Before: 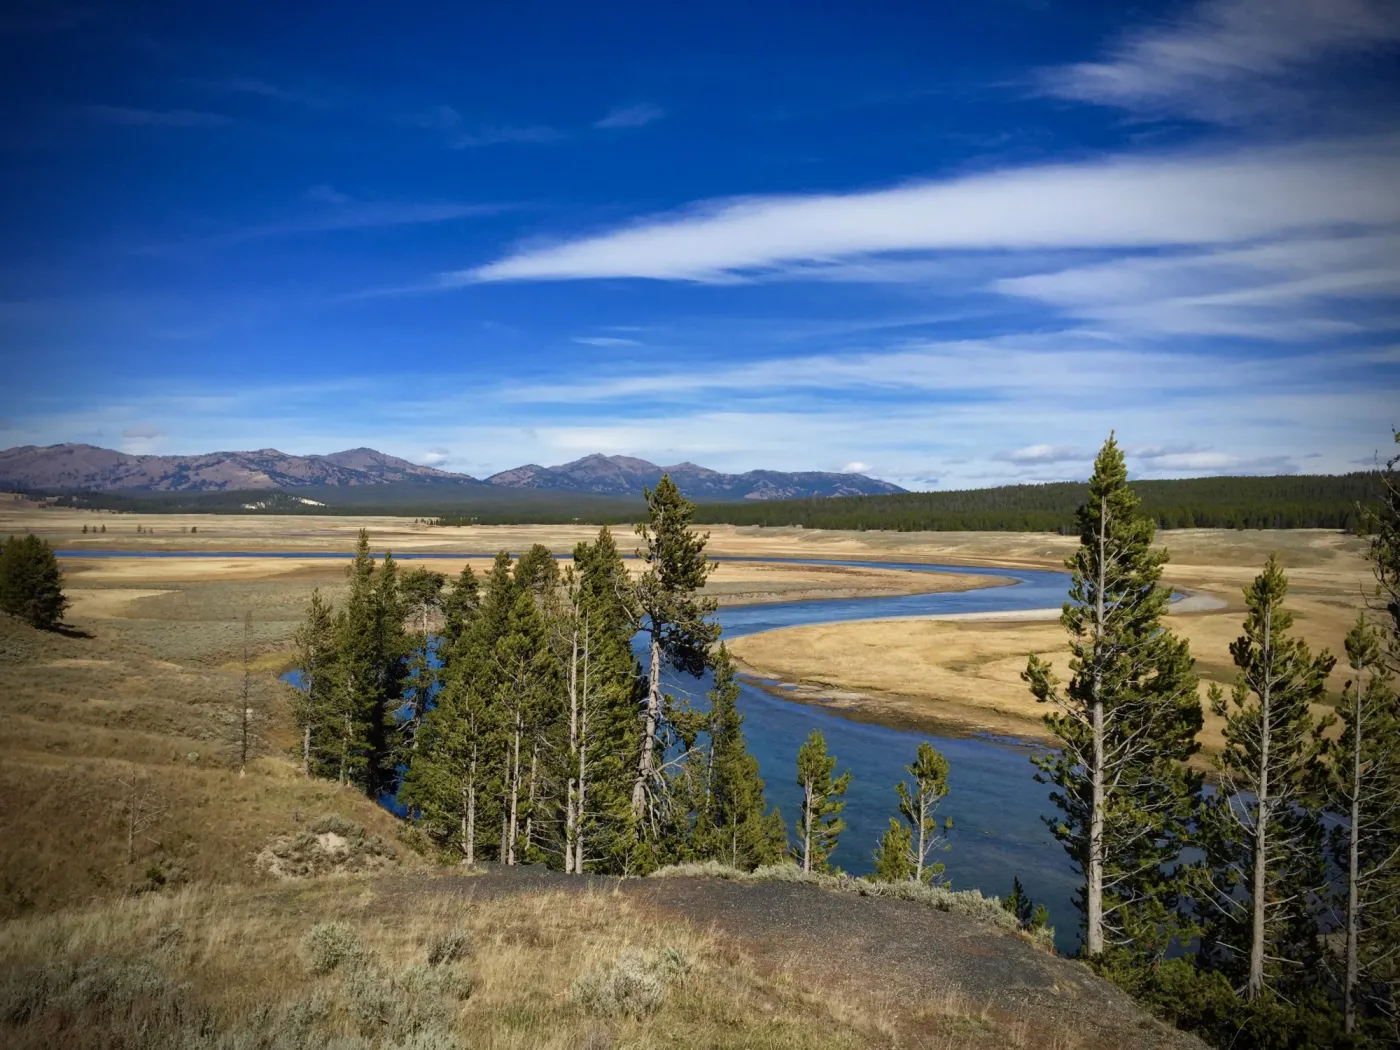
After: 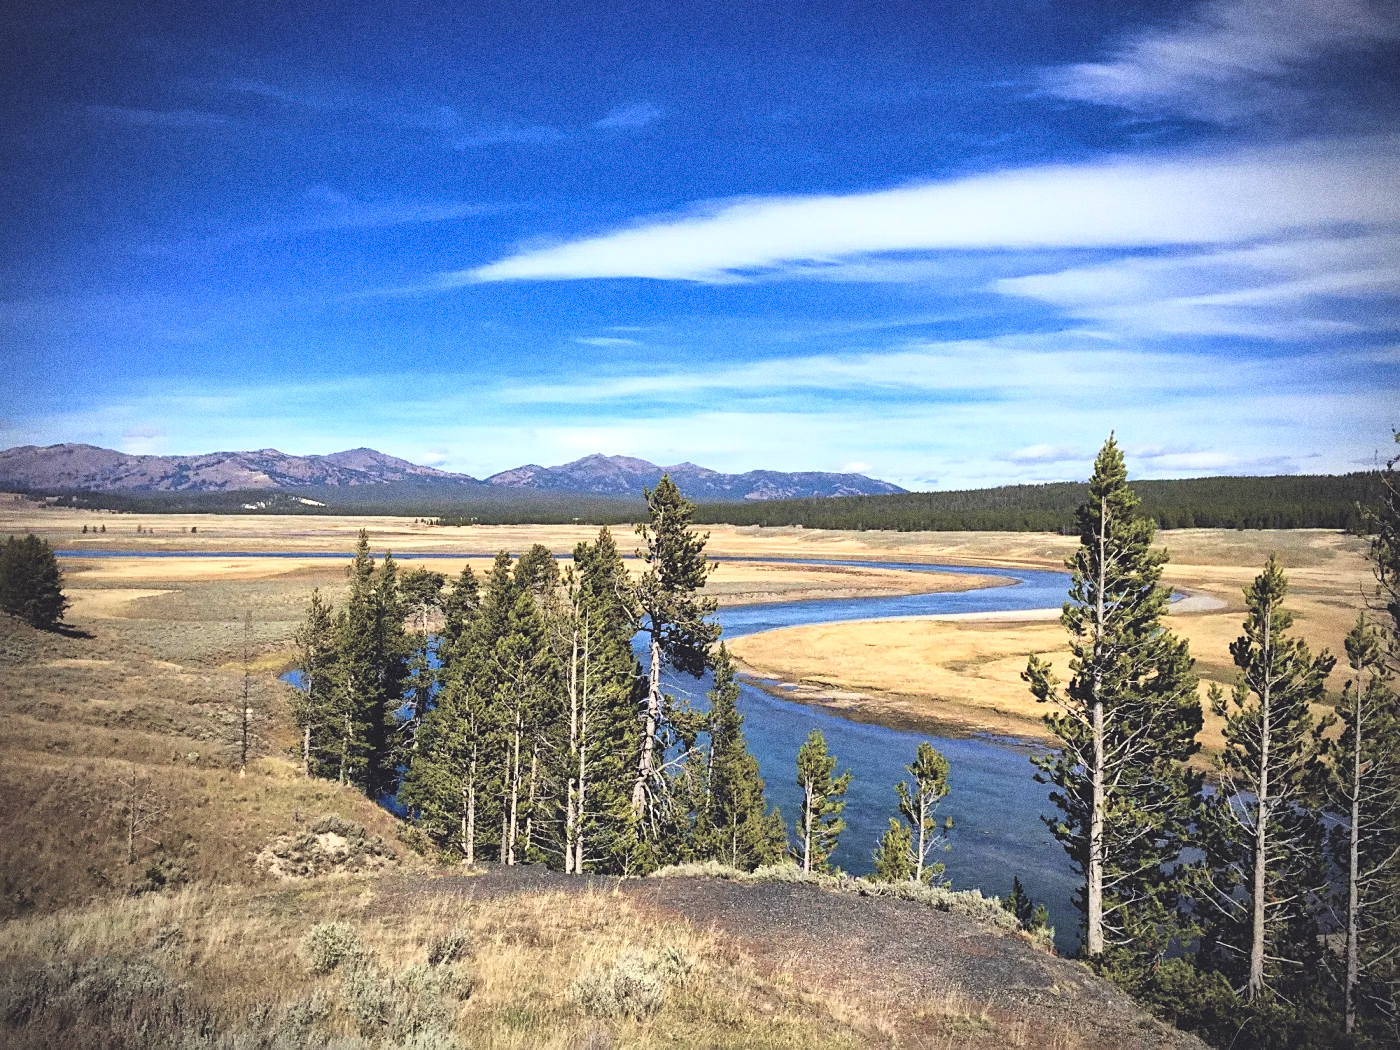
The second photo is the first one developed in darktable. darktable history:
exposure: black level correction -0.03, compensate highlight preservation false
local contrast: mode bilateral grid, contrast 20, coarseness 50, detail 132%, midtone range 0.2
color balance: gamma [0.9, 0.988, 0.975, 1.025], gain [1.05, 1, 1, 1]
base curve: curves: ch0 [(0, 0) (0.028, 0.03) (0.121, 0.232) (0.46, 0.748) (0.859, 0.968) (1, 1)]
sharpen: on, module defaults
grain: coarseness 0.09 ISO, strength 40%
